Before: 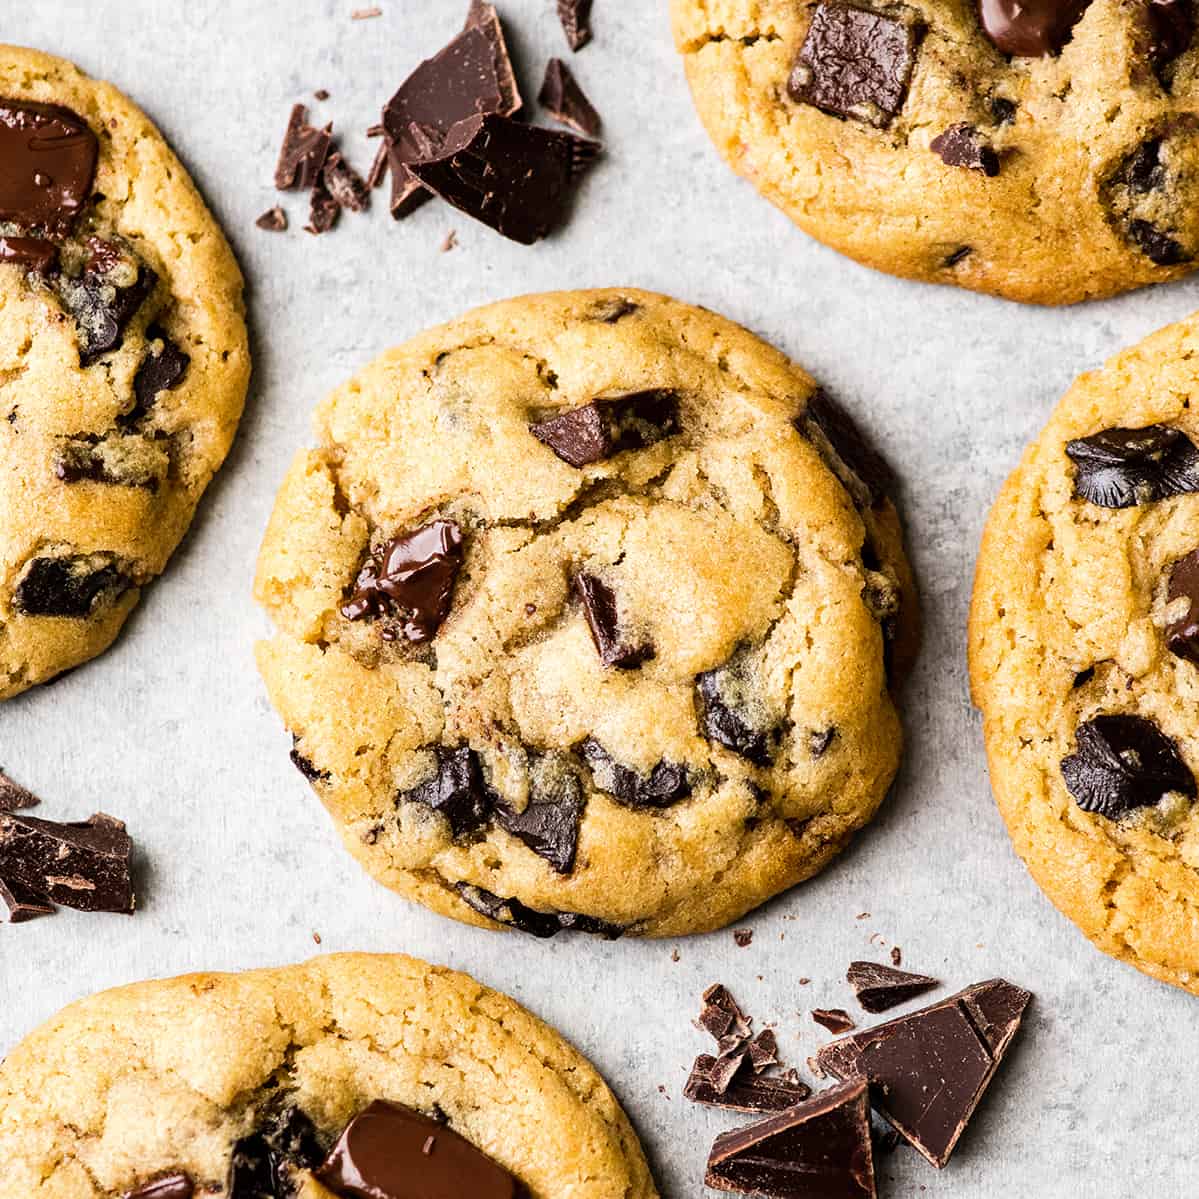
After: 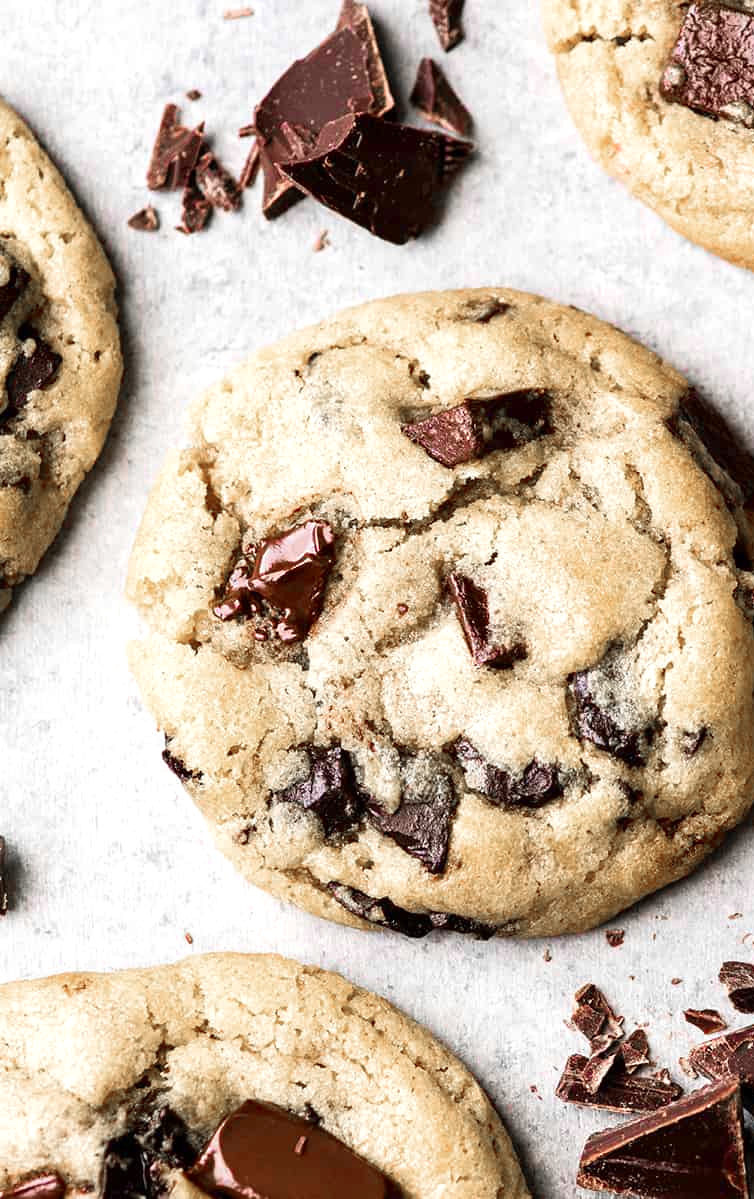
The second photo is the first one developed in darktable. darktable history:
crop: left 10.722%, right 26.335%
exposure: exposure 0.203 EV, compensate exposure bias true, compensate highlight preservation false
color zones: curves: ch1 [(0, 0.708) (0.088, 0.648) (0.245, 0.187) (0.429, 0.326) (0.571, 0.498) (0.714, 0.5) (0.857, 0.5) (1, 0.708)]
